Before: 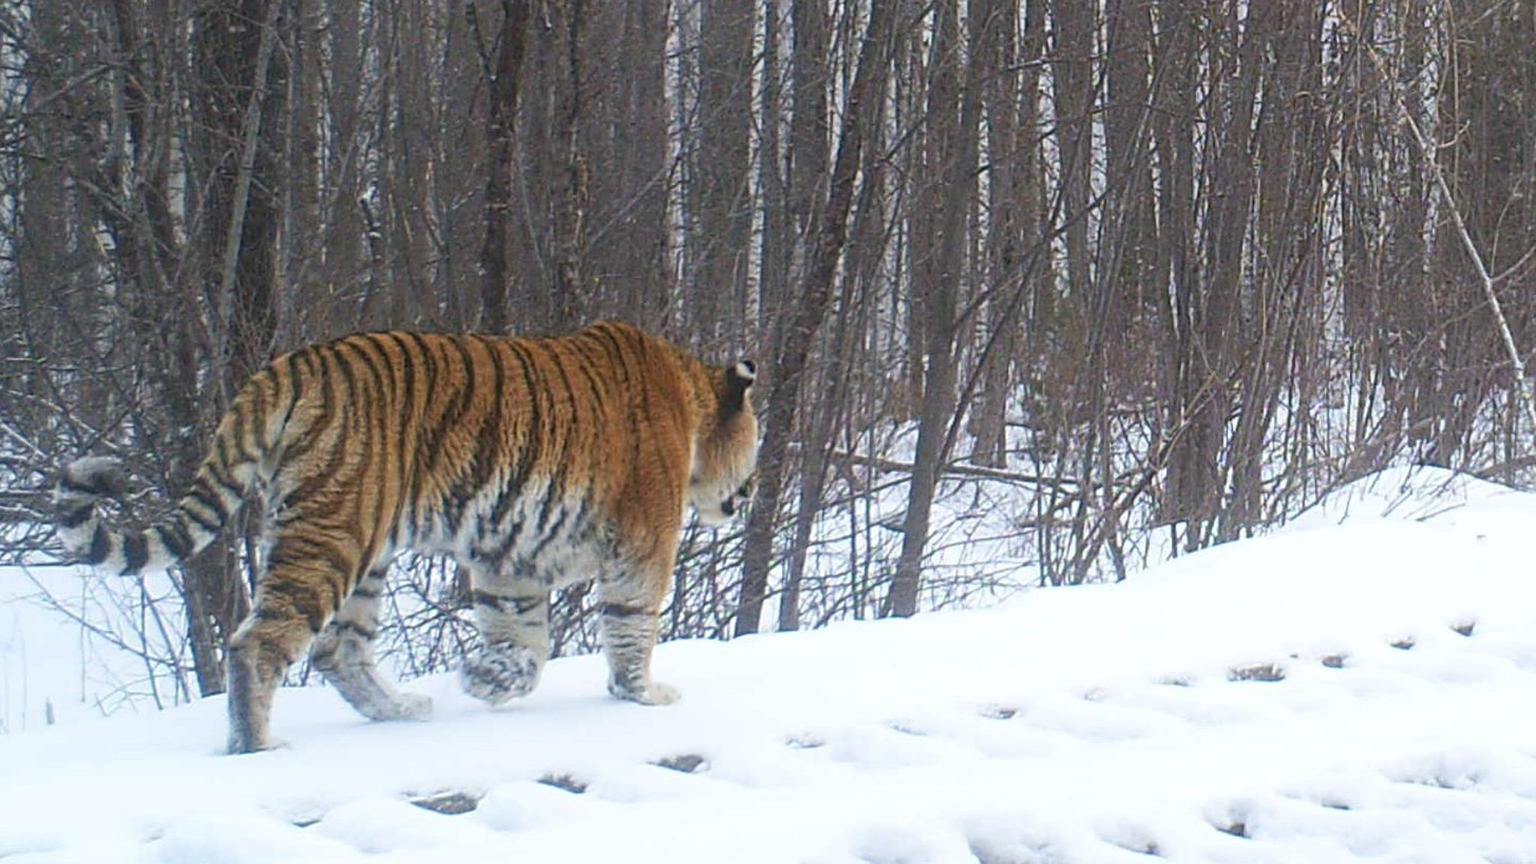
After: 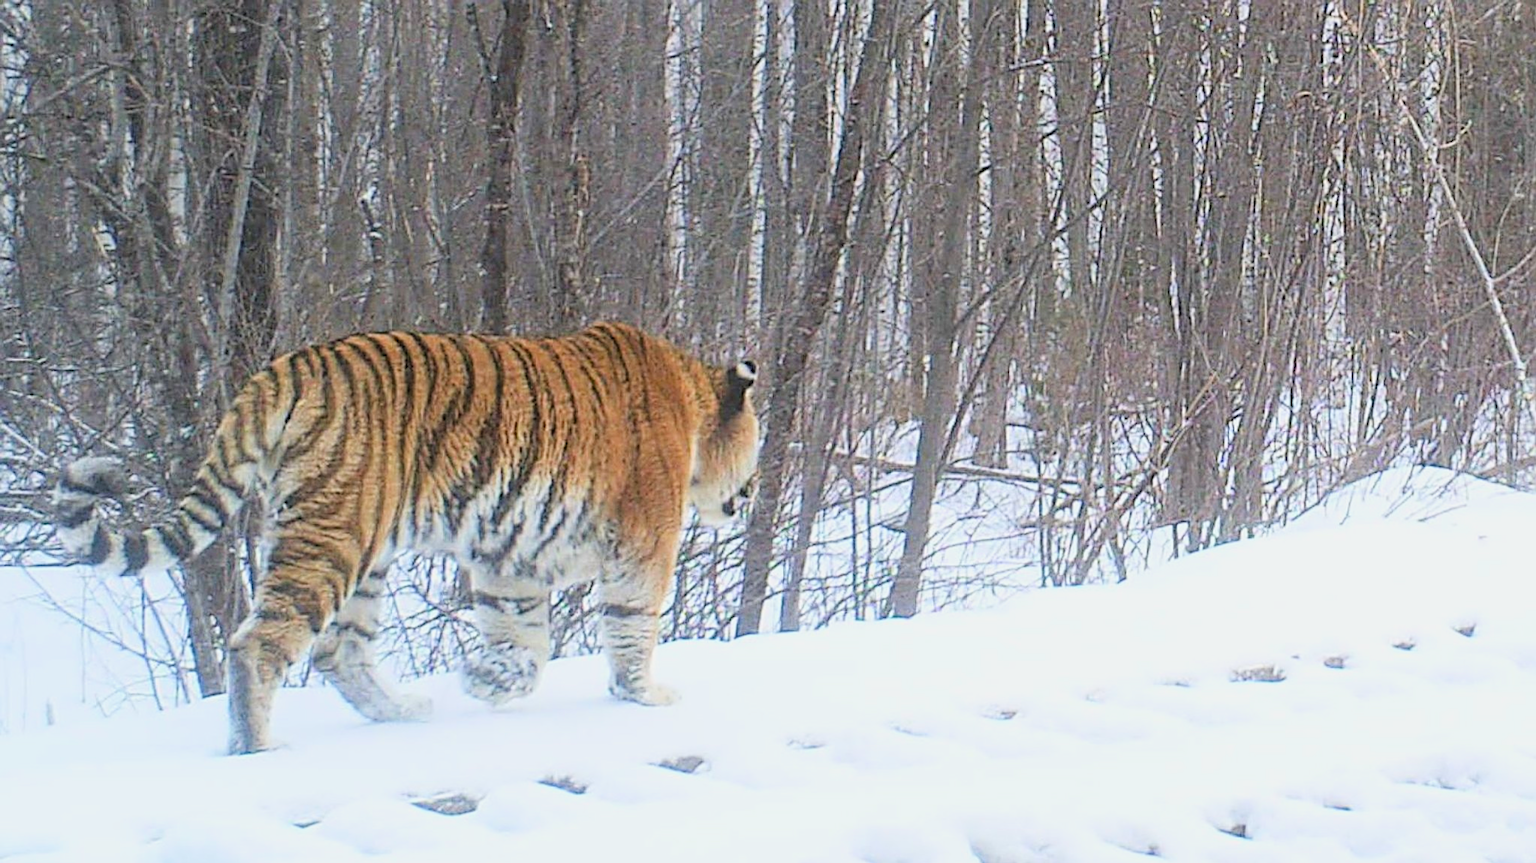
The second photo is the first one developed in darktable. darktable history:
sharpen: on, module defaults
crop: top 0.05%, bottom 0.098%
exposure: black level correction 0, exposure 1 EV, compensate highlight preservation false
filmic rgb: black relative exposure -7.65 EV, white relative exposure 4.56 EV, hardness 3.61, color science v6 (2022)
